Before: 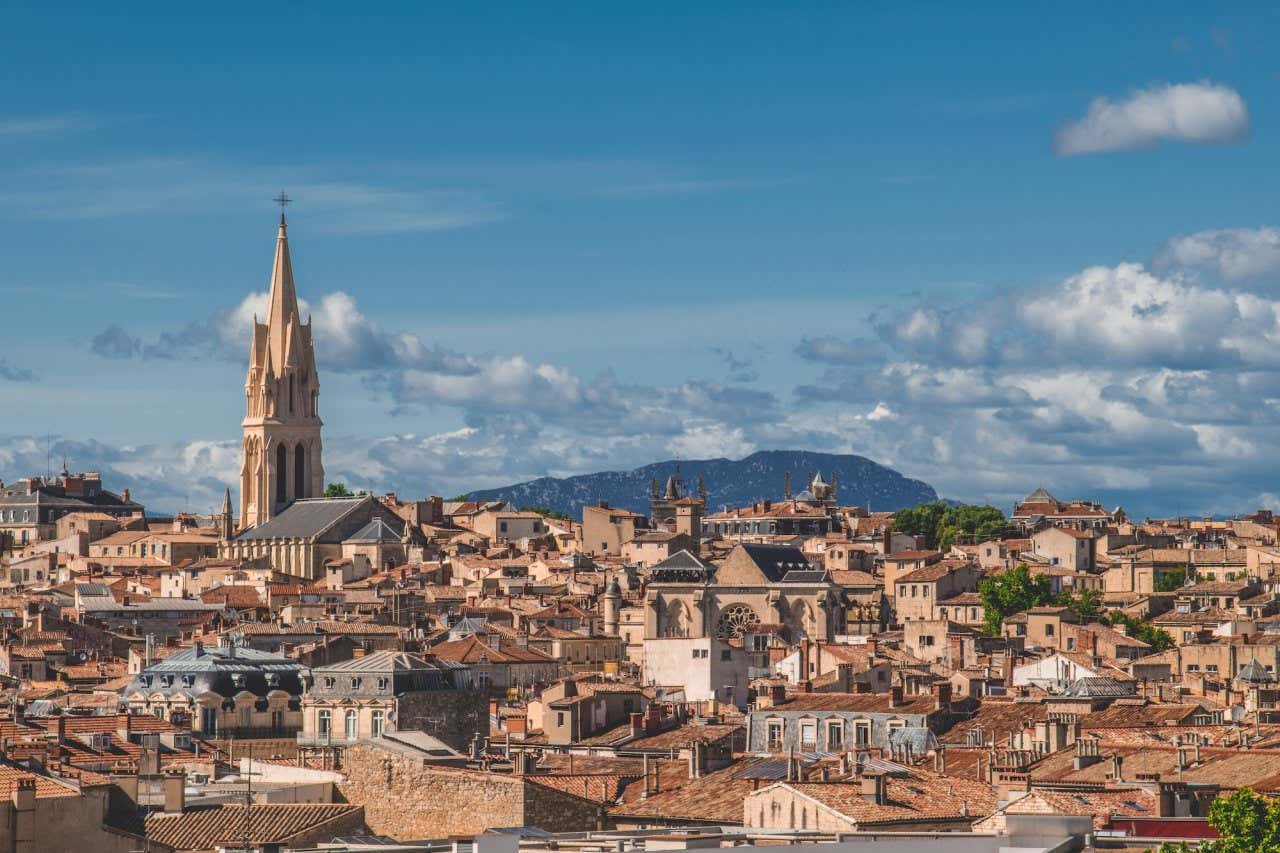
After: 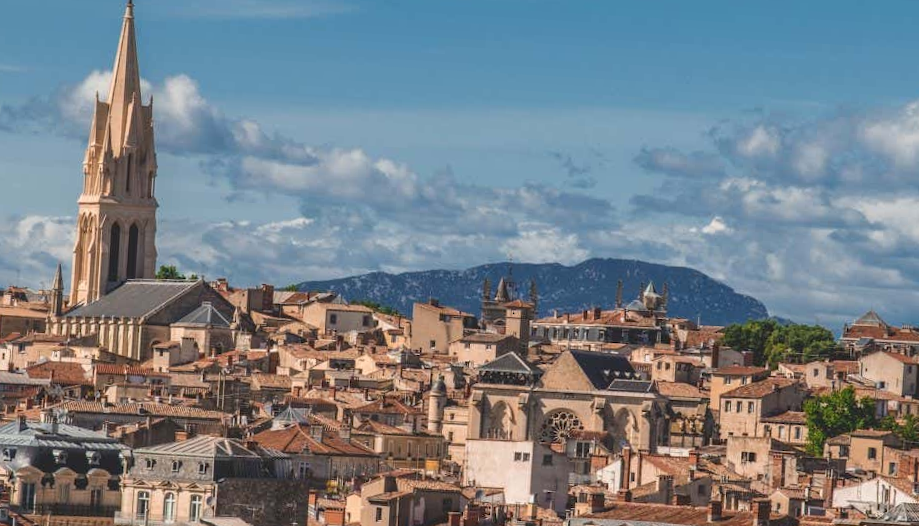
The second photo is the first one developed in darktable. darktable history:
crop and rotate: angle -3.32°, left 9.729%, top 21.261%, right 12.326%, bottom 11.791%
